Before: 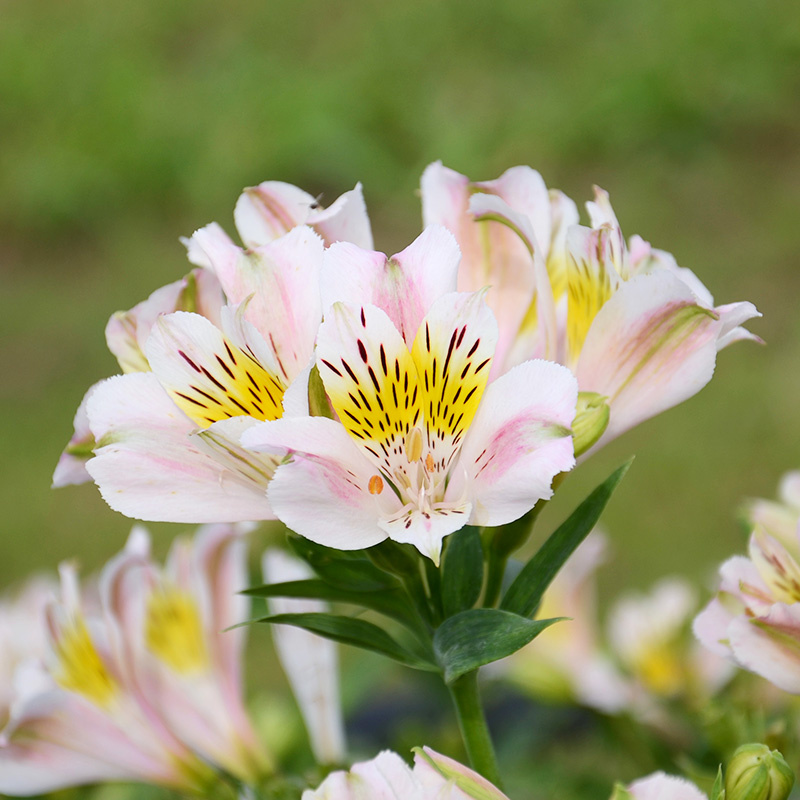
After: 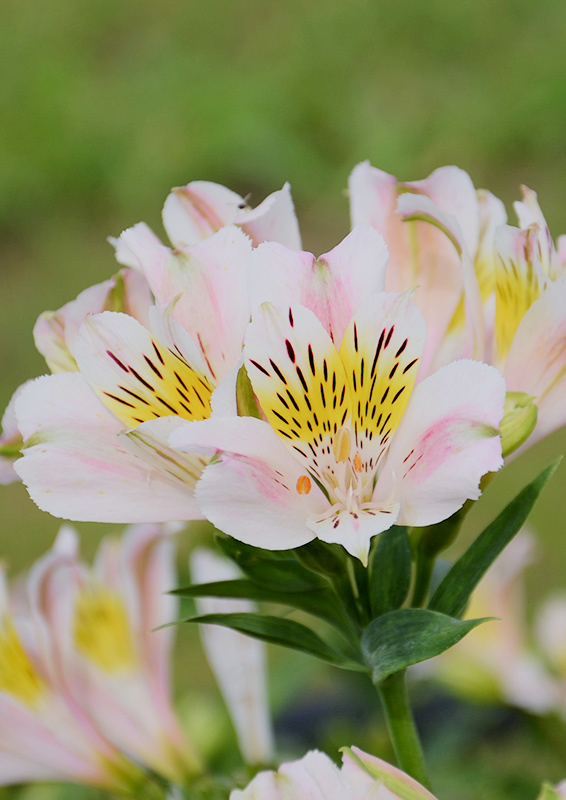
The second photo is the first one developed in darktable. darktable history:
crop and rotate: left 9.061%, right 20.142%
filmic rgb: middle gray luminance 18.42%, black relative exposure -9 EV, white relative exposure 3.75 EV, threshold 6 EV, target black luminance 0%, hardness 4.85, latitude 67.35%, contrast 0.955, highlights saturation mix 20%, shadows ↔ highlights balance 21.36%, add noise in highlights 0, preserve chrominance luminance Y, color science v3 (2019), use custom middle-gray values true, iterations of high-quality reconstruction 0, contrast in highlights soft, enable highlight reconstruction true
